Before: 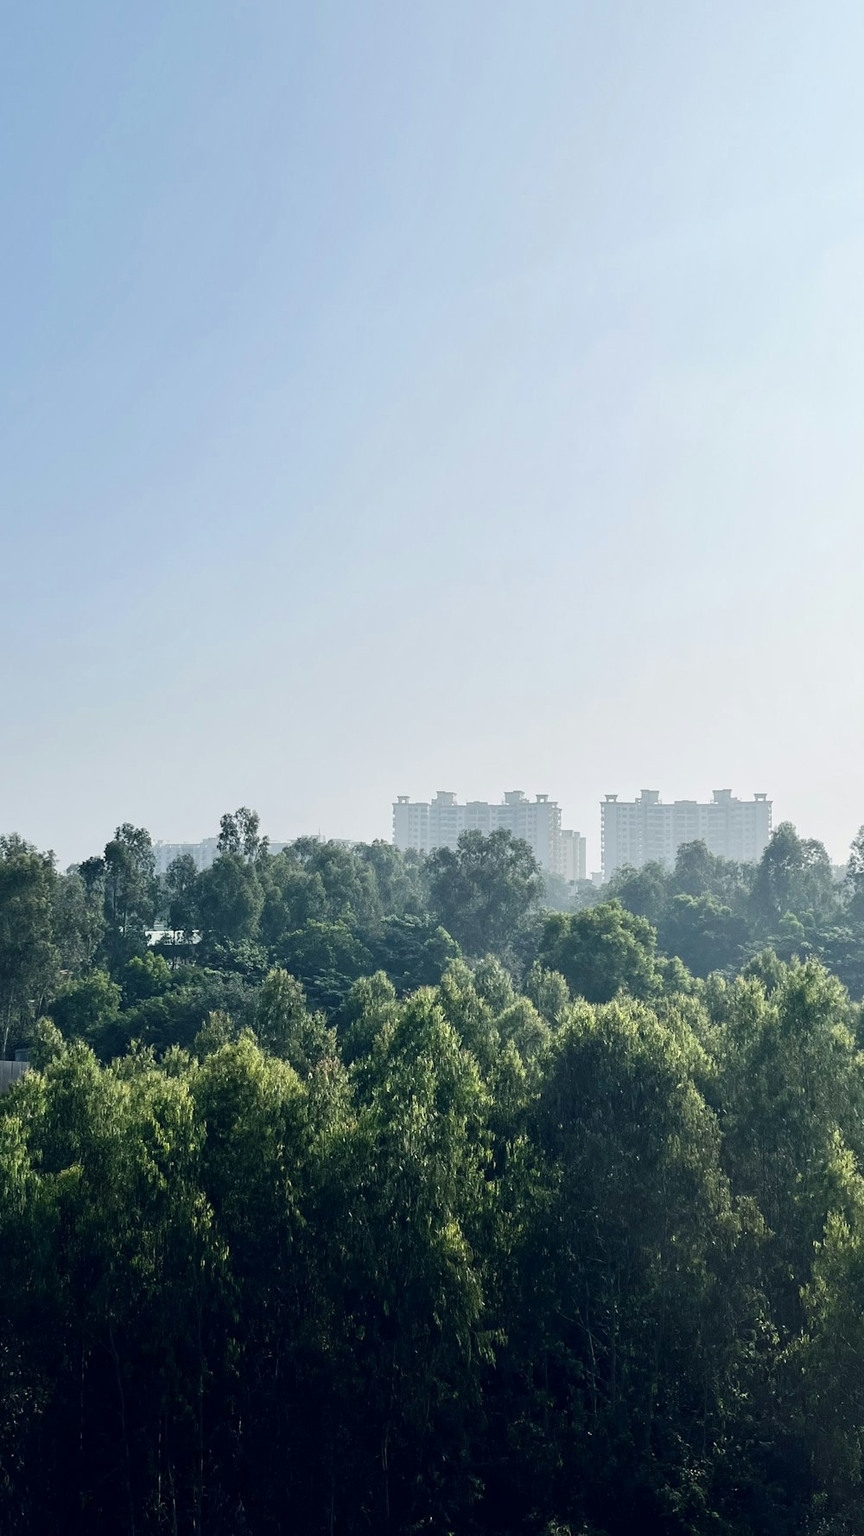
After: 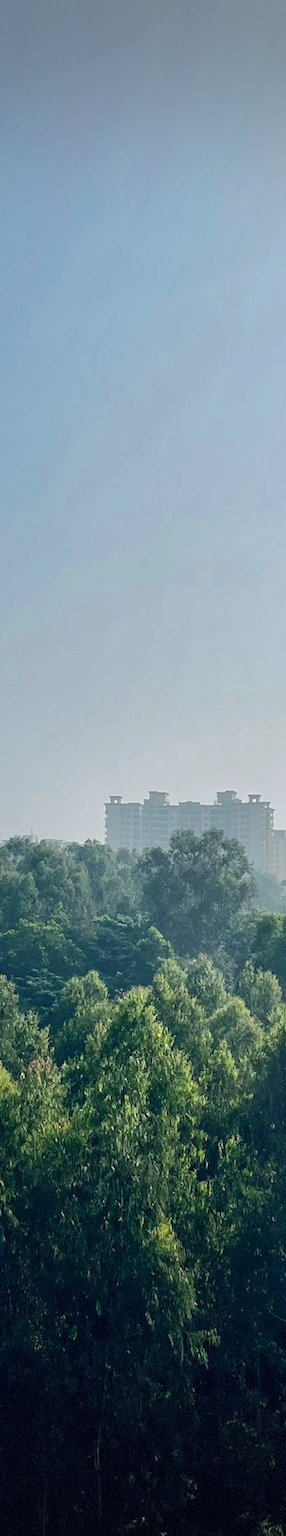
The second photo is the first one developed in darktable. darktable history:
vignetting: fall-off start 100%, brightness -0.406, saturation -0.3, width/height ratio 1.324, dithering 8-bit output, unbound false
fill light: on, module defaults
crop: left 33.36%, right 33.36%
shadows and highlights: shadows 40, highlights -60
